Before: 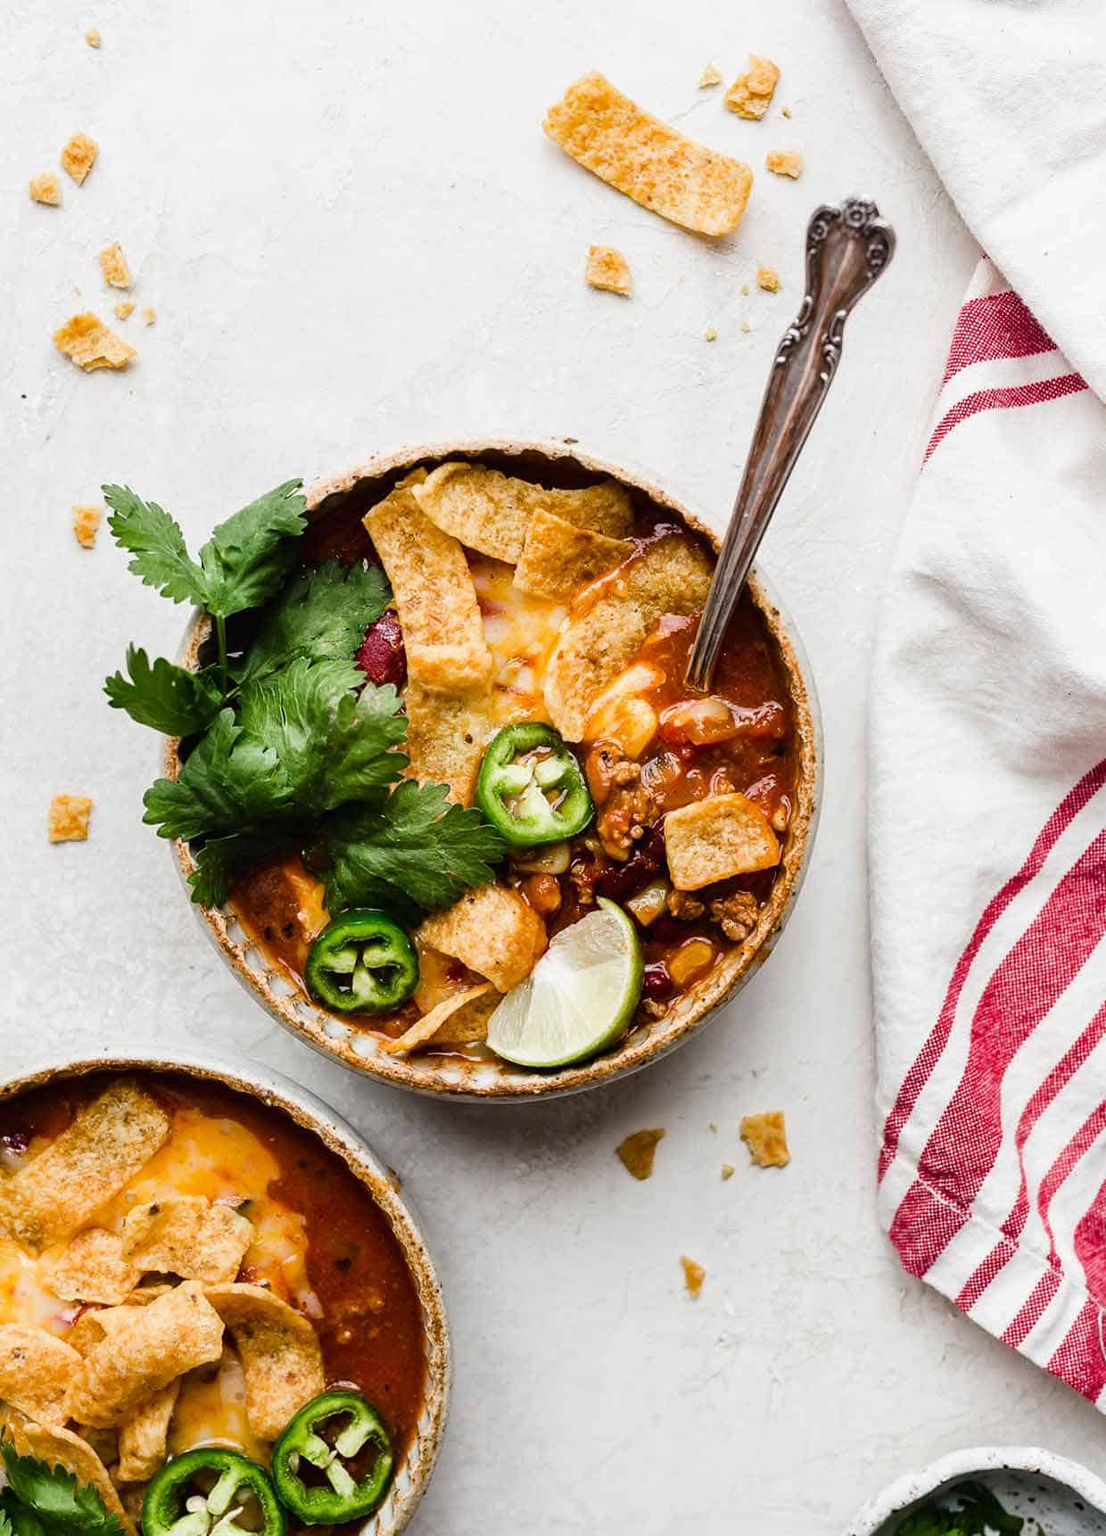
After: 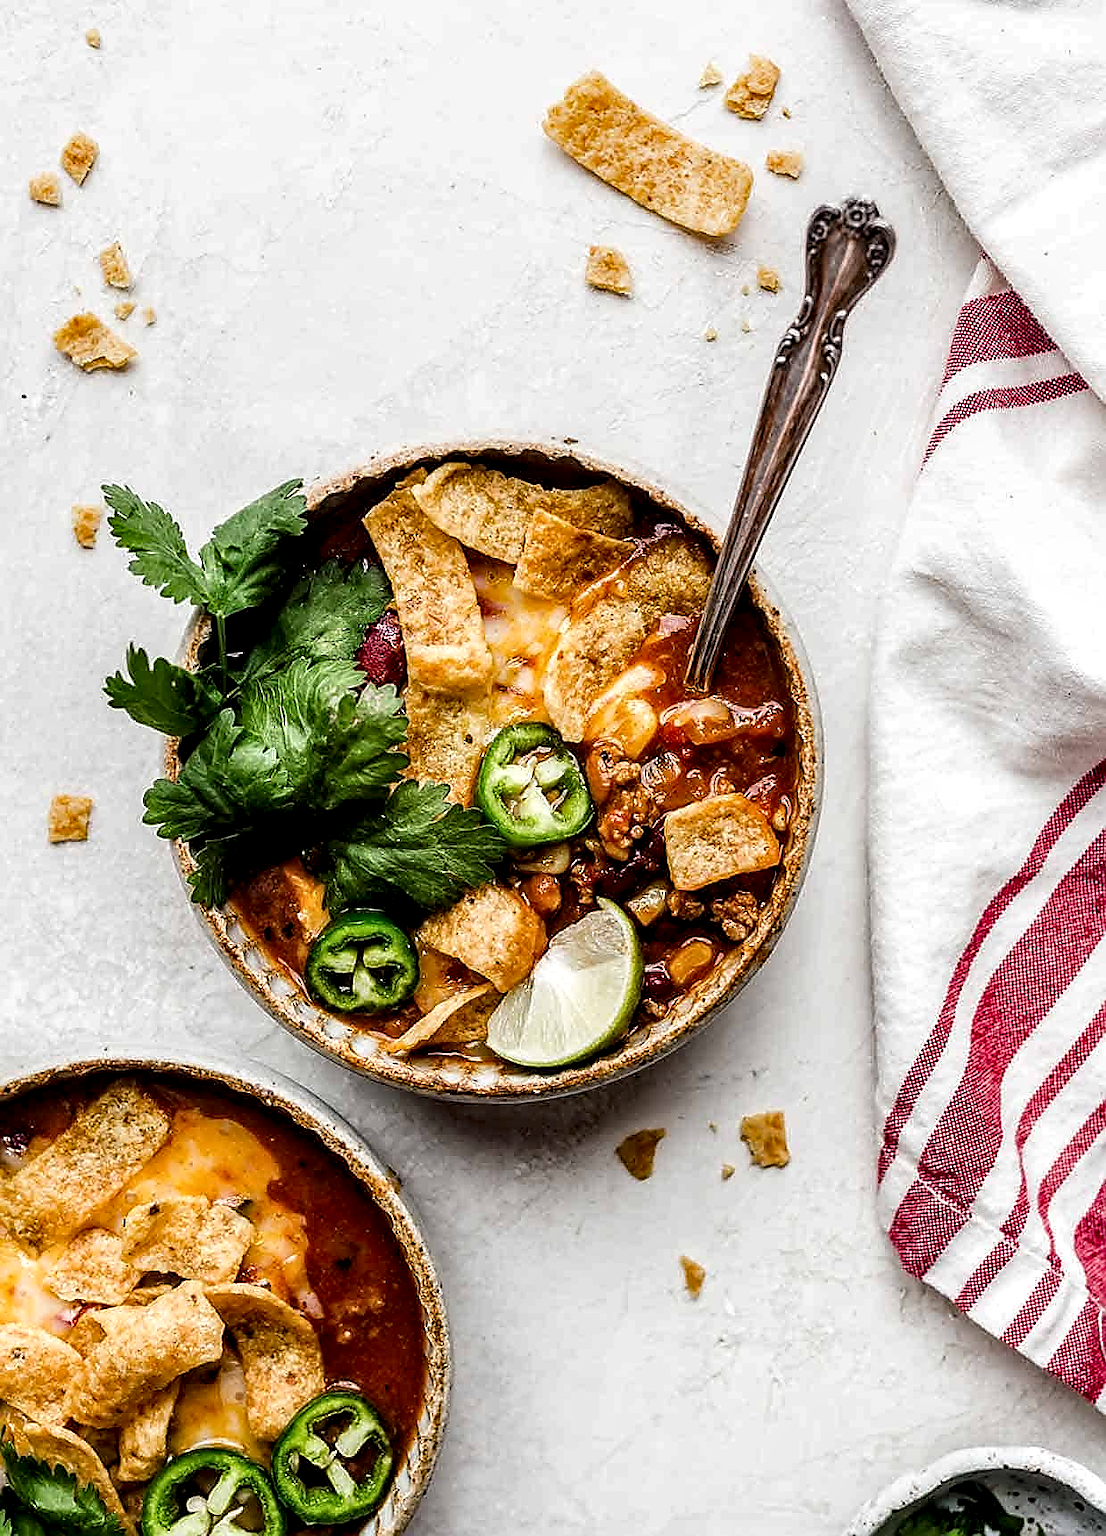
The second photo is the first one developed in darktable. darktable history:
local contrast: highlights 60%, shadows 62%, detail 160%
sharpen: radius 1.37, amount 1.254, threshold 0.791
